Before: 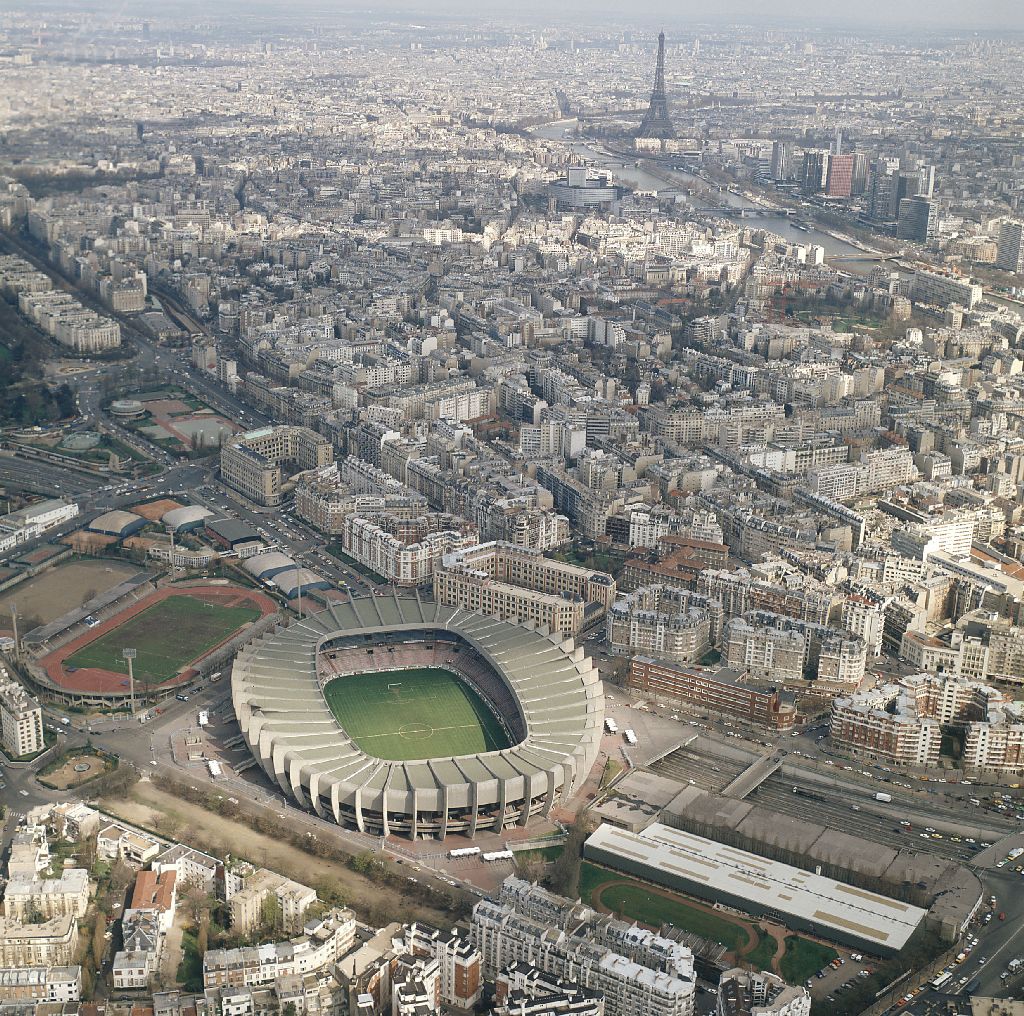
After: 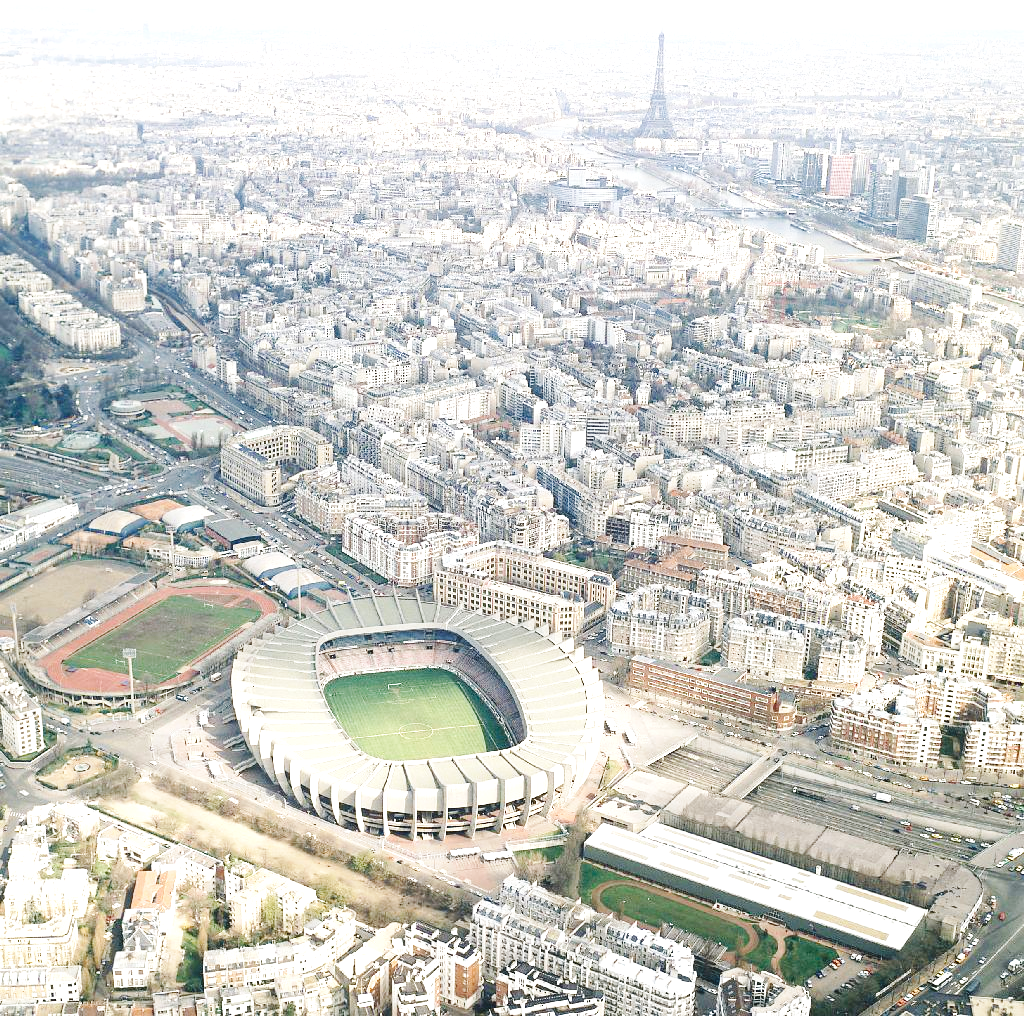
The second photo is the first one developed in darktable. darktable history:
base curve: curves: ch0 [(0, 0) (0.036, 0.025) (0.121, 0.166) (0.206, 0.329) (0.605, 0.79) (1, 1)], preserve colors none
exposure: black level correction 0, exposure 1.2 EV, compensate highlight preservation false
